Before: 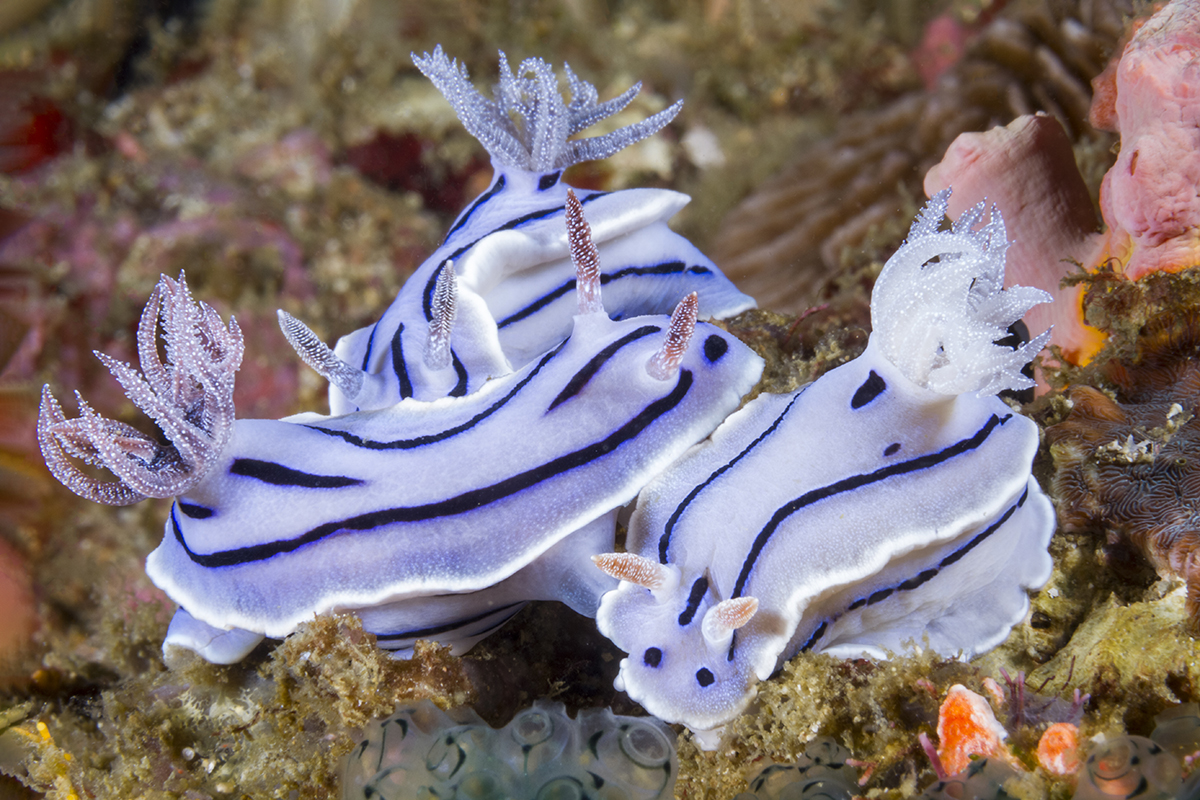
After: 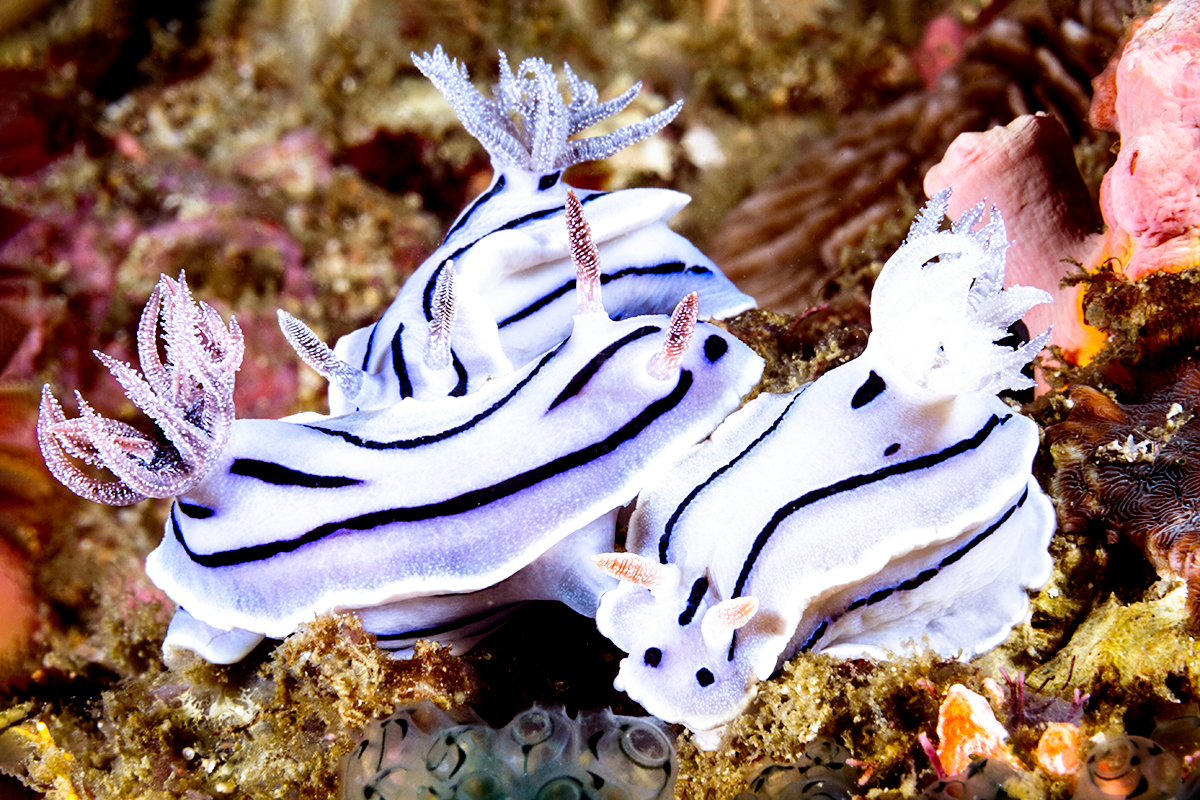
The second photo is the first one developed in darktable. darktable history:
tone equalizer: -8 EV -0.75 EV, -7 EV -0.7 EV, -6 EV -0.6 EV, -5 EV -0.4 EV, -3 EV 0.4 EV, -2 EV 0.6 EV, -1 EV 0.7 EV, +0 EV 0.75 EV, edges refinement/feathering 500, mask exposure compensation -1.57 EV, preserve details no
sharpen: amount 0.2
filmic rgb: black relative exposure -6.3 EV, white relative exposure 2.8 EV, threshold 3 EV, target black luminance 0%, hardness 4.6, latitude 67.35%, contrast 1.292, shadows ↔ highlights balance -3.5%, preserve chrominance no, color science v4 (2020), contrast in shadows soft, enable highlight reconstruction true
color balance: mode lift, gamma, gain (sRGB), lift [1, 1.049, 1, 1]
